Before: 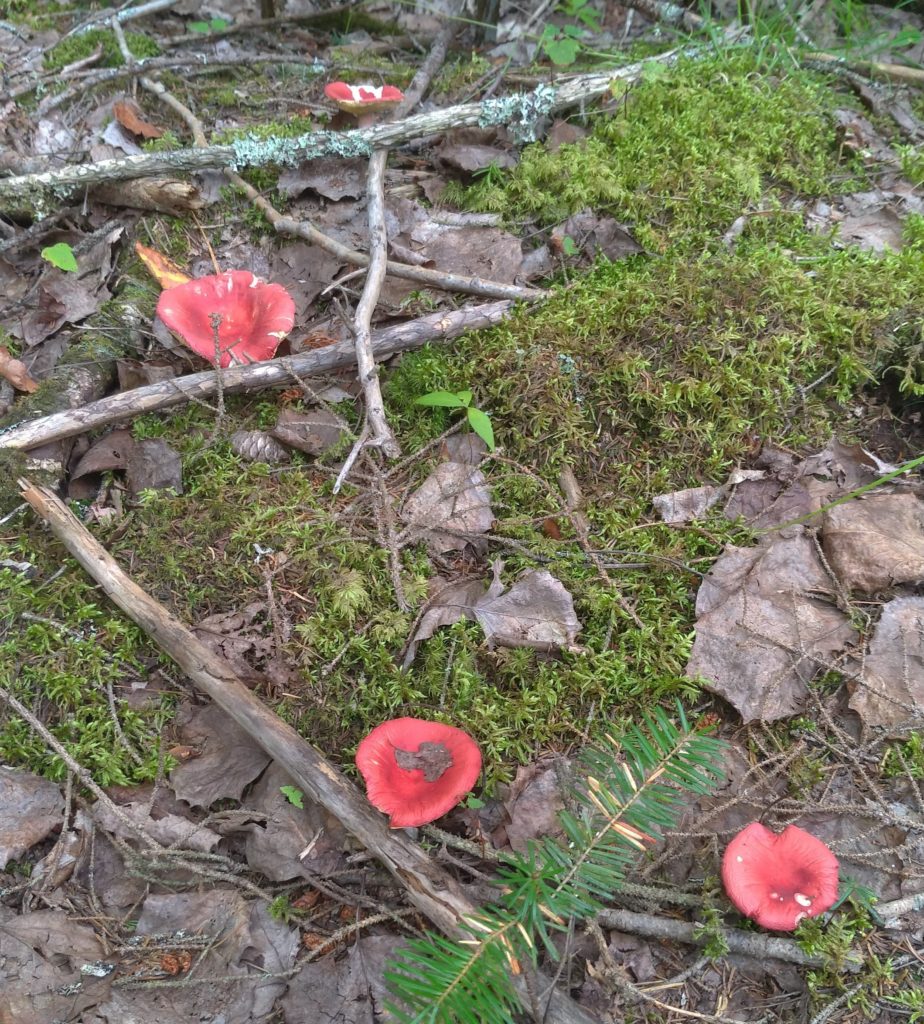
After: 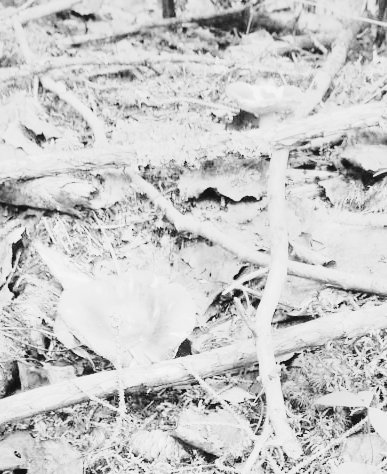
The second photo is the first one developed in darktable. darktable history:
base curve: curves: ch0 [(0, 0) (0.028, 0.03) (0.121, 0.232) (0.46, 0.748) (0.859, 0.968) (1, 1)], preserve colors none
crop and rotate: left 10.817%, top 0.062%, right 47.194%, bottom 53.626%
contrast brightness saturation: contrast 0.4, brightness 0.1, saturation 0.21
monochrome: a 26.22, b 42.67, size 0.8
exposure: black level correction 0, exposure 1 EV, compensate highlight preservation false
